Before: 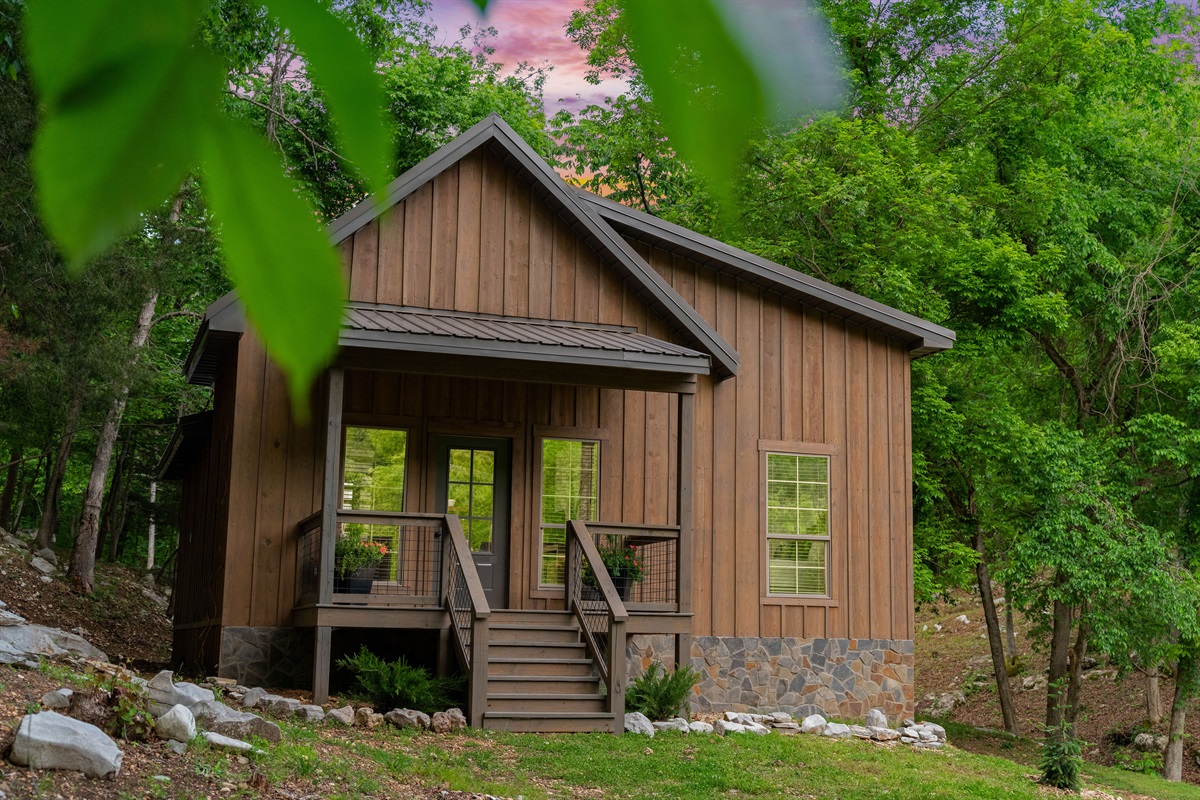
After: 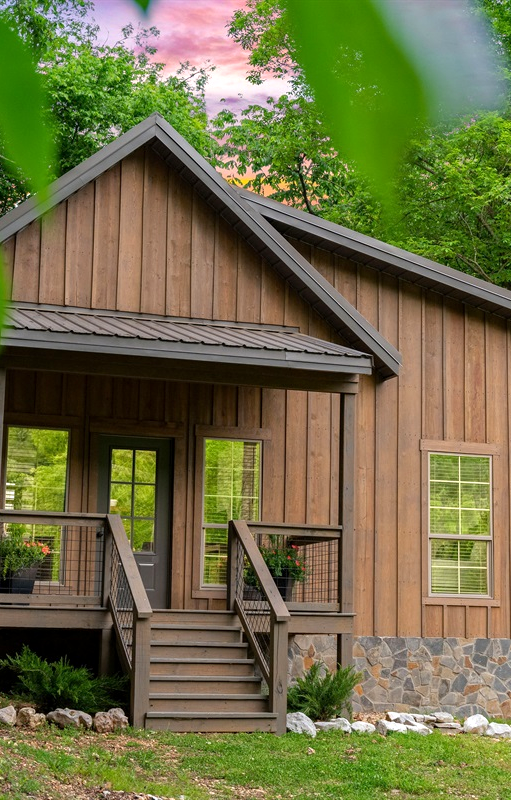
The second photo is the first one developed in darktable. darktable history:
exposure: black level correction 0.001, exposure 0.498 EV, compensate exposure bias true, compensate highlight preservation false
crop: left 28.201%, right 29.14%
